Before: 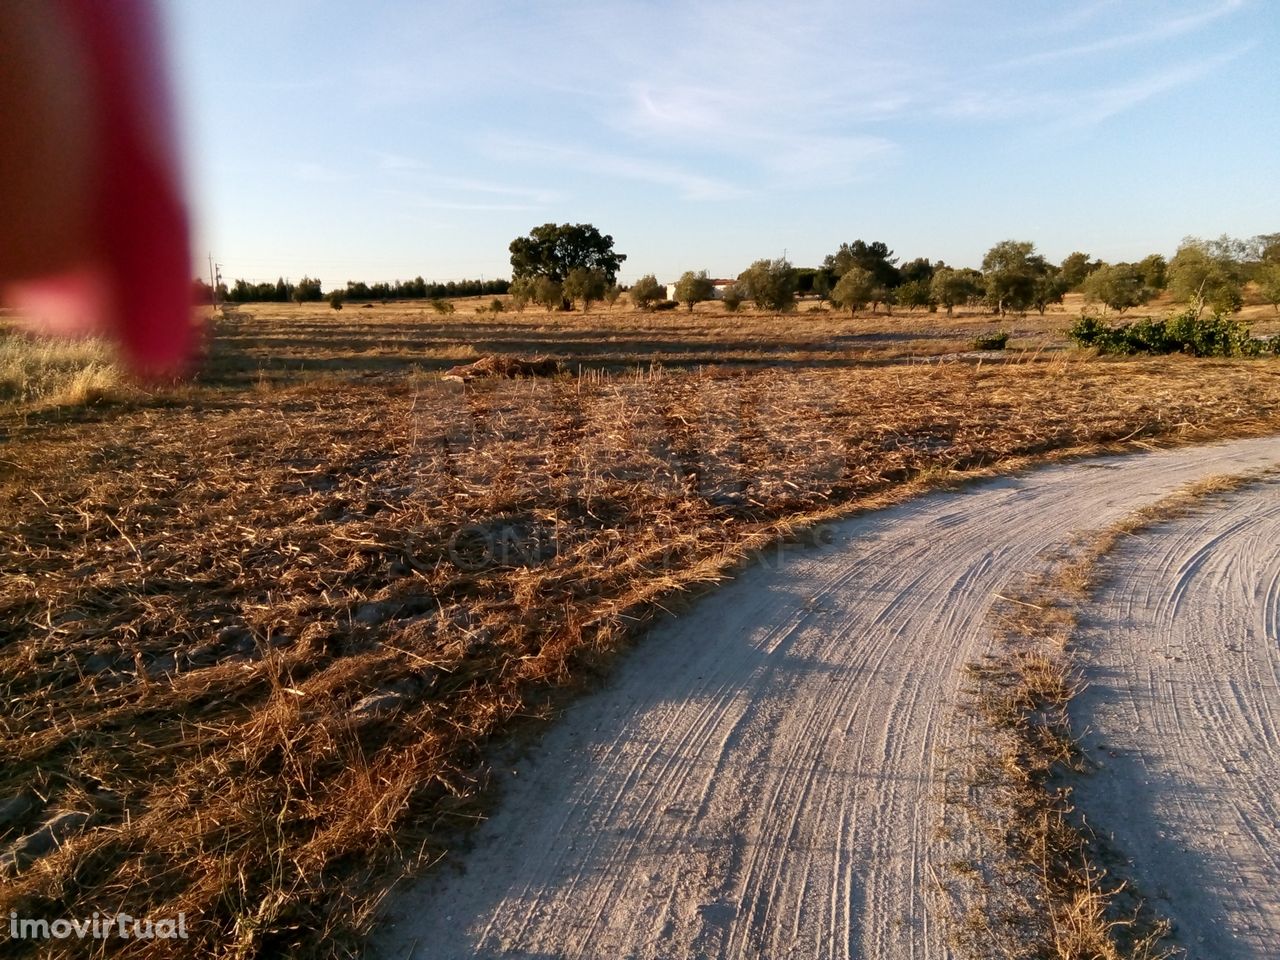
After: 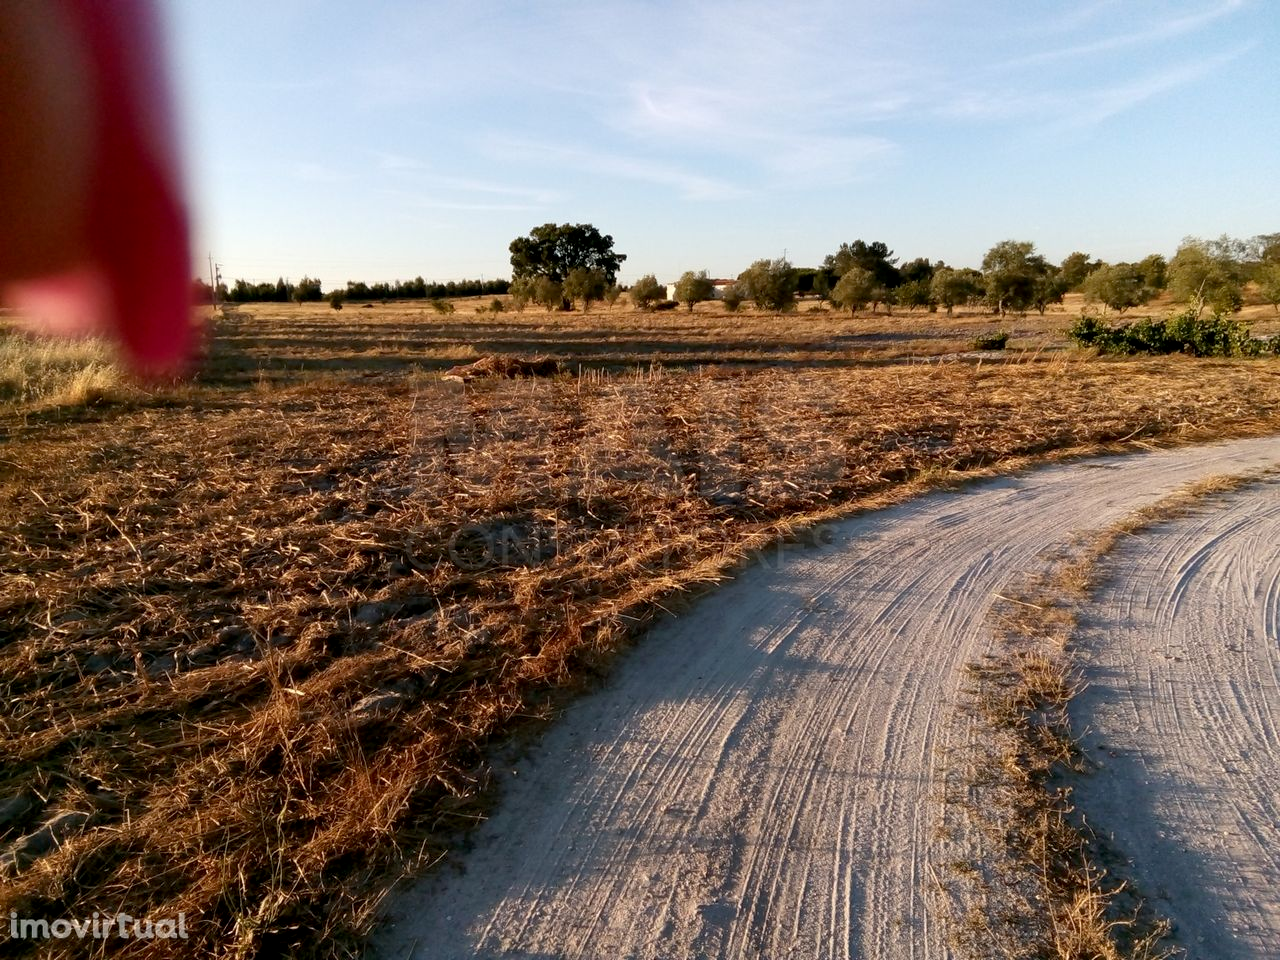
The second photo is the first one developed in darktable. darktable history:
exposure: black level correction 0.004, exposure 0.017 EV, compensate exposure bias true, compensate highlight preservation false
